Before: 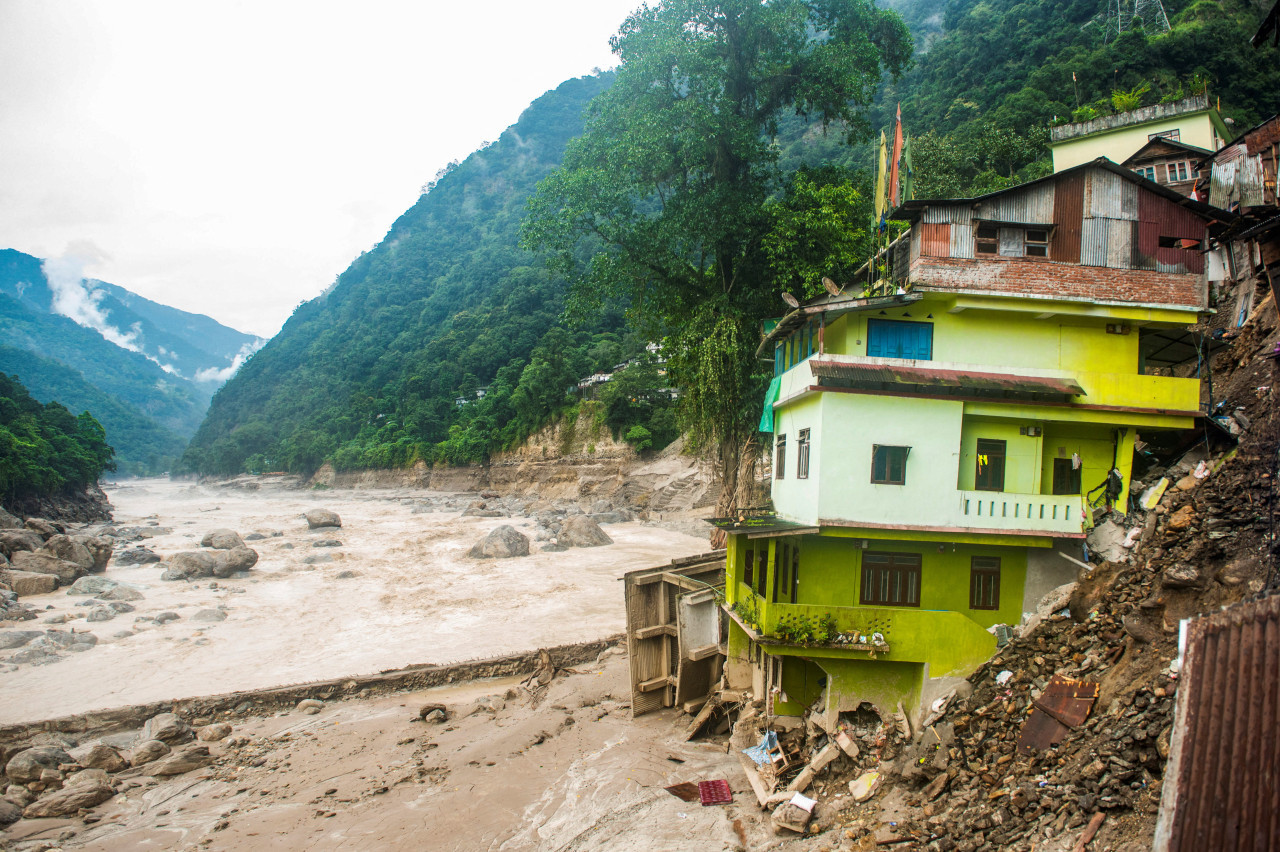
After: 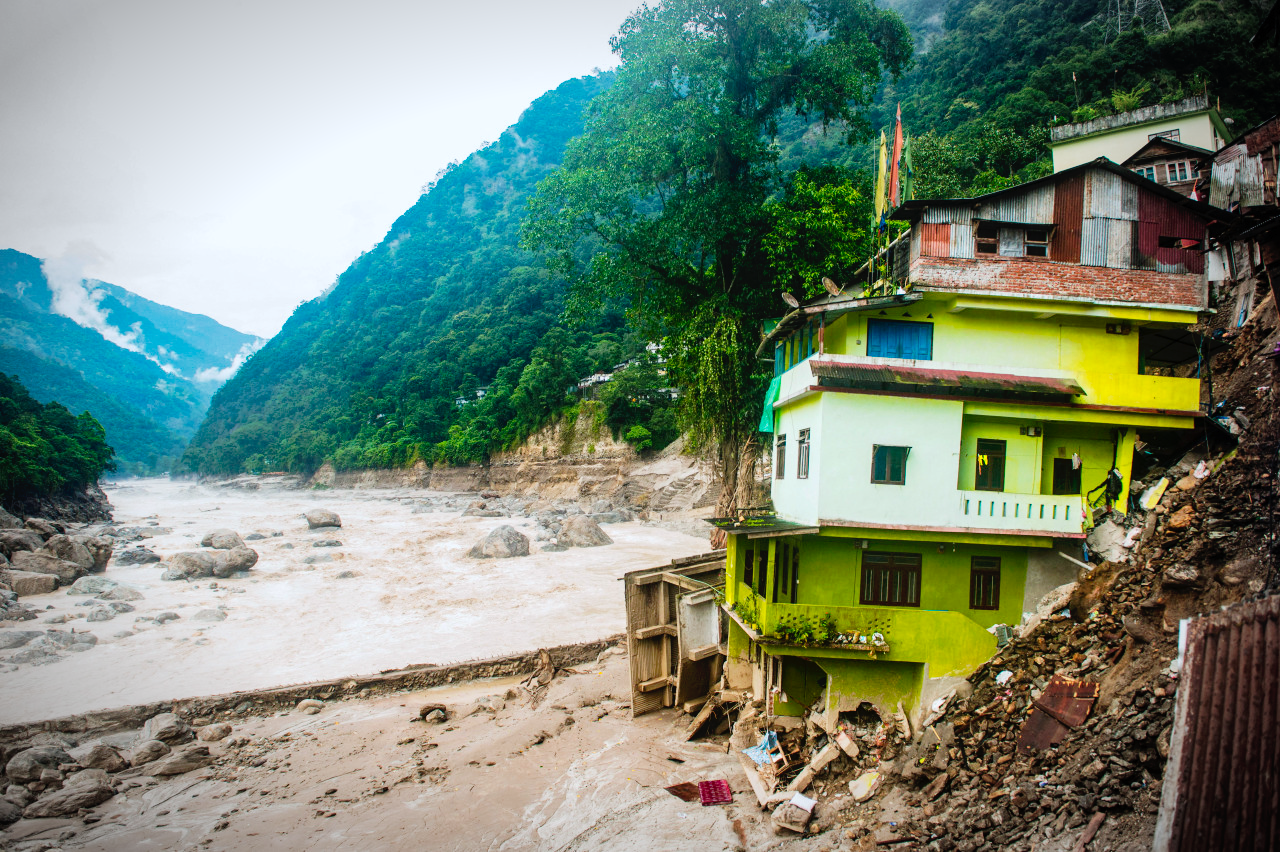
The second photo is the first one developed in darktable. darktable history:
vignetting: brightness -0.528, saturation -0.513, automatic ratio true, unbound false
color calibration: output R [0.972, 0.068, -0.094, 0], output G [-0.178, 1.216, -0.086, 0], output B [0.095, -0.136, 0.98, 0], illuminant as shot in camera, x 0.358, y 0.373, temperature 4628.91 K
tone curve: curves: ch0 [(0, 0) (0.003, 0.007) (0.011, 0.01) (0.025, 0.018) (0.044, 0.028) (0.069, 0.034) (0.1, 0.04) (0.136, 0.051) (0.177, 0.104) (0.224, 0.161) (0.277, 0.234) (0.335, 0.316) (0.399, 0.41) (0.468, 0.487) (0.543, 0.577) (0.623, 0.679) (0.709, 0.769) (0.801, 0.854) (0.898, 0.922) (1, 1)], preserve colors none
